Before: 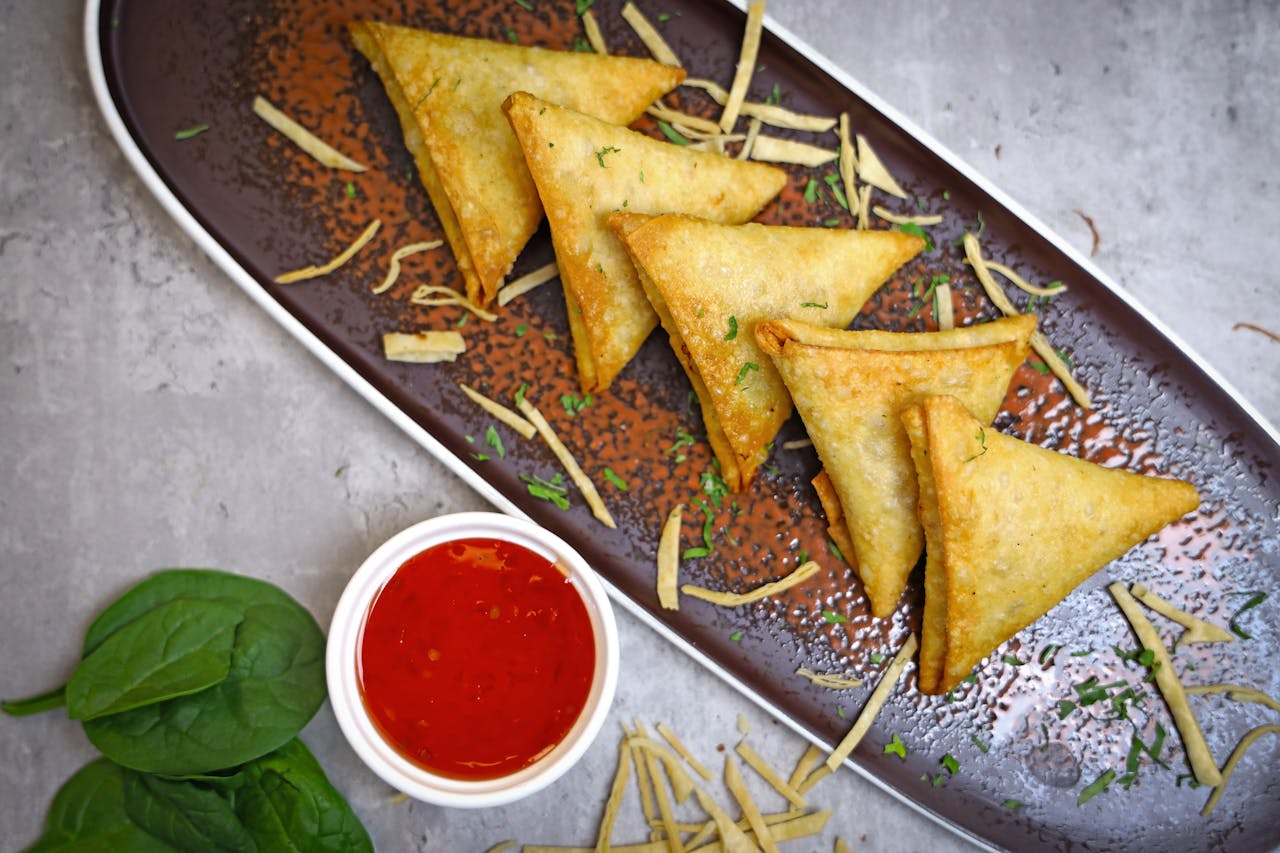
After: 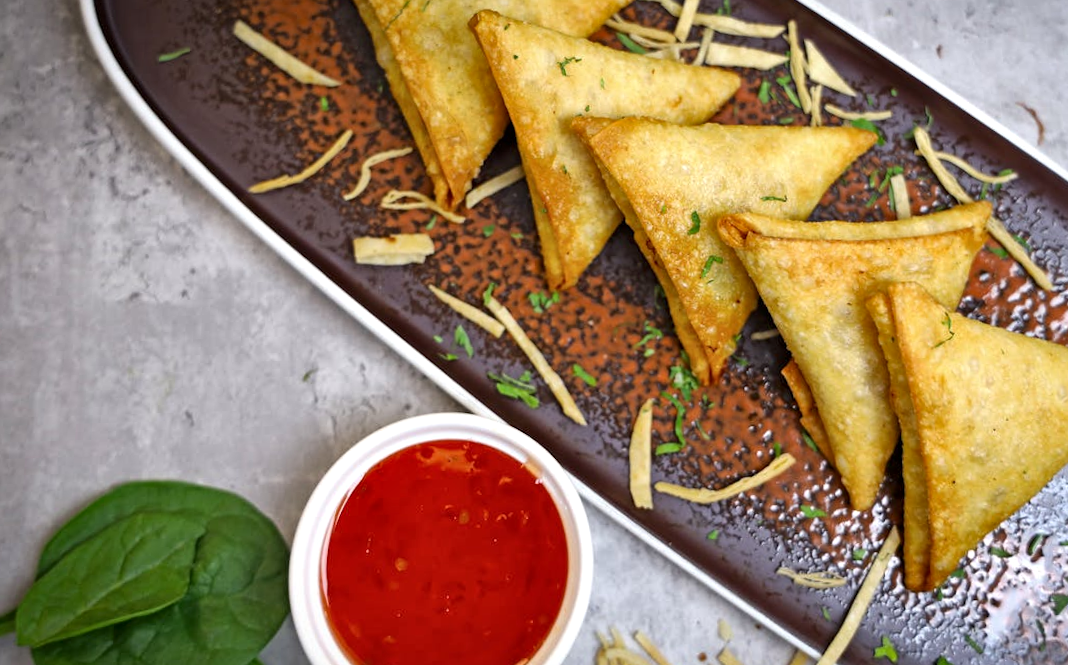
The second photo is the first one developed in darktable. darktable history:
rotate and perspective: rotation -1.68°, lens shift (vertical) -0.146, crop left 0.049, crop right 0.912, crop top 0.032, crop bottom 0.96
crop: top 7.49%, right 9.717%, bottom 11.943%
local contrast: mode bilateral grid, contrast 20, coarseness 50, detail 141%, midtone range 0.2
